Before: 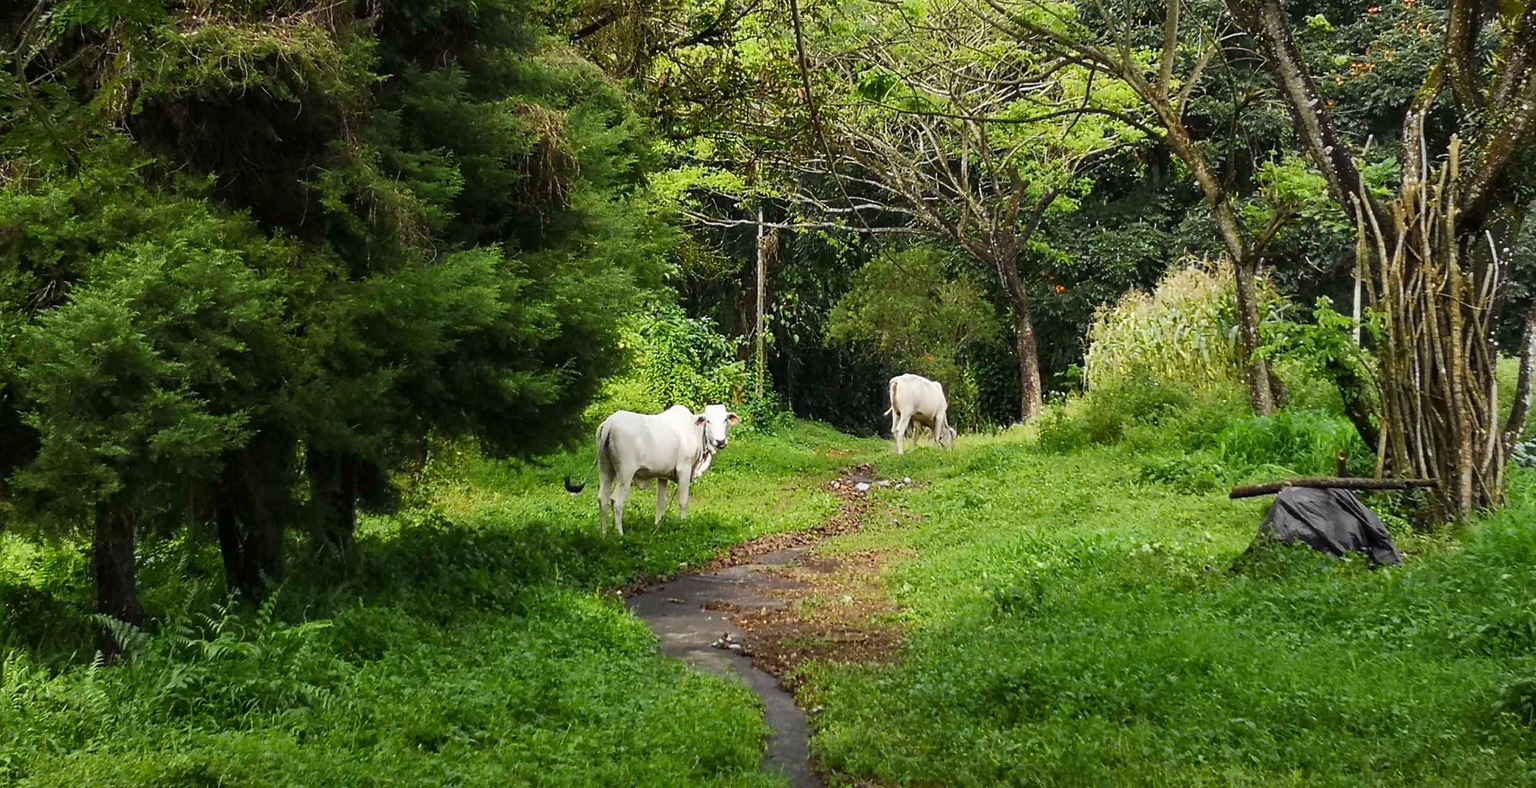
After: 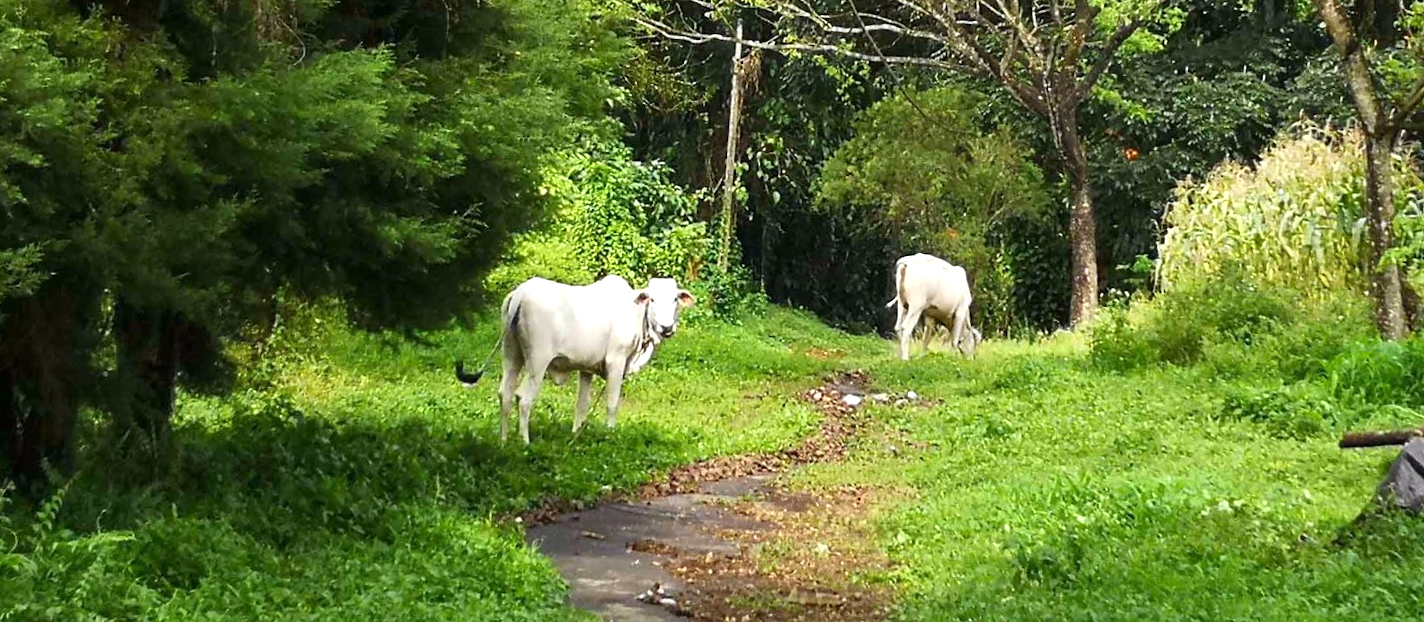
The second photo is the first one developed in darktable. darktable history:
crop and rotate: angle -3.72°, left 9.753%, top 21.317%, right 12.05%, bottom 12.118%
exposure: exposure 0.509 EV, compensate highlight preservation false
